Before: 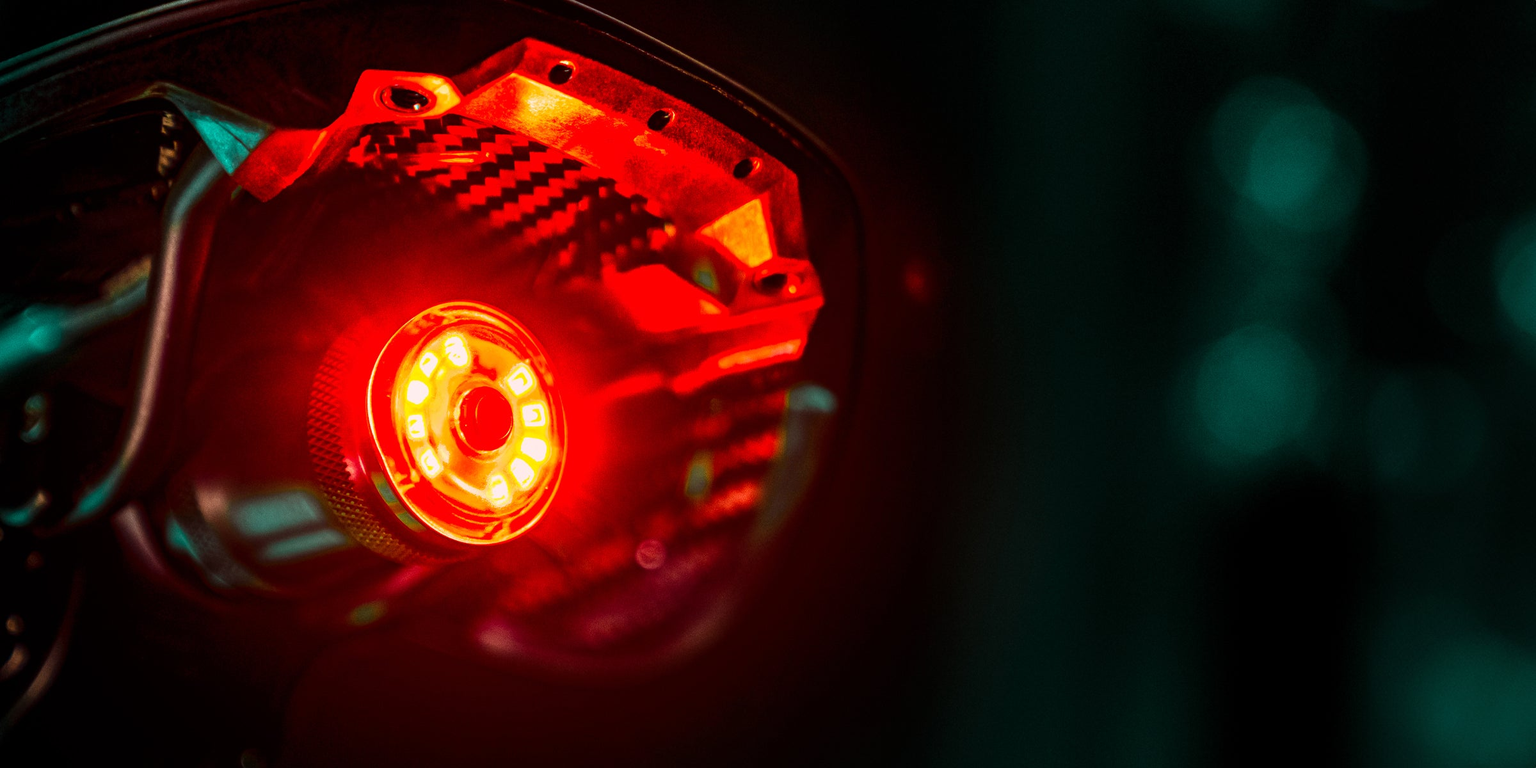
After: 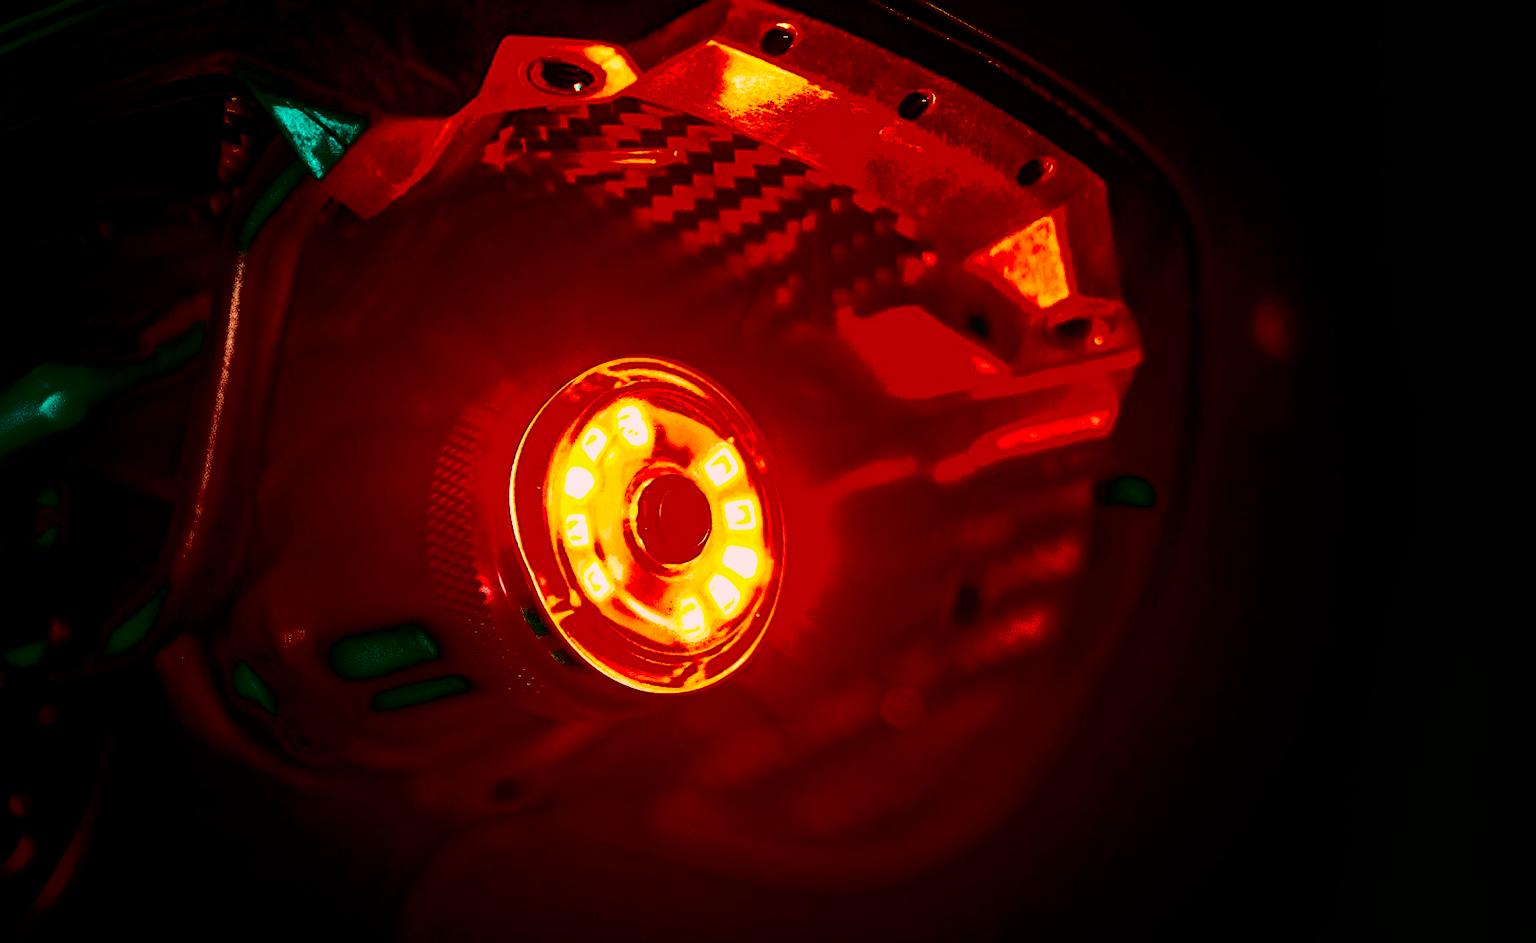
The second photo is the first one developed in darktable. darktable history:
filmic rgb: black relative exposure -7.65 EV, white relative exposure 4.56 EV, threshold 2.95 EV, hardness 3.61, enable highlight reconstruction true
contrast brightness saturation: contrast 0.763, brightness -0.99, saturation 0.983
exposure: exposure 0.133 EV, compensate highlight preservation false
sharpen: on, module defaults
crop: top 5.759%, right 27.85%, bottom 5.634%
